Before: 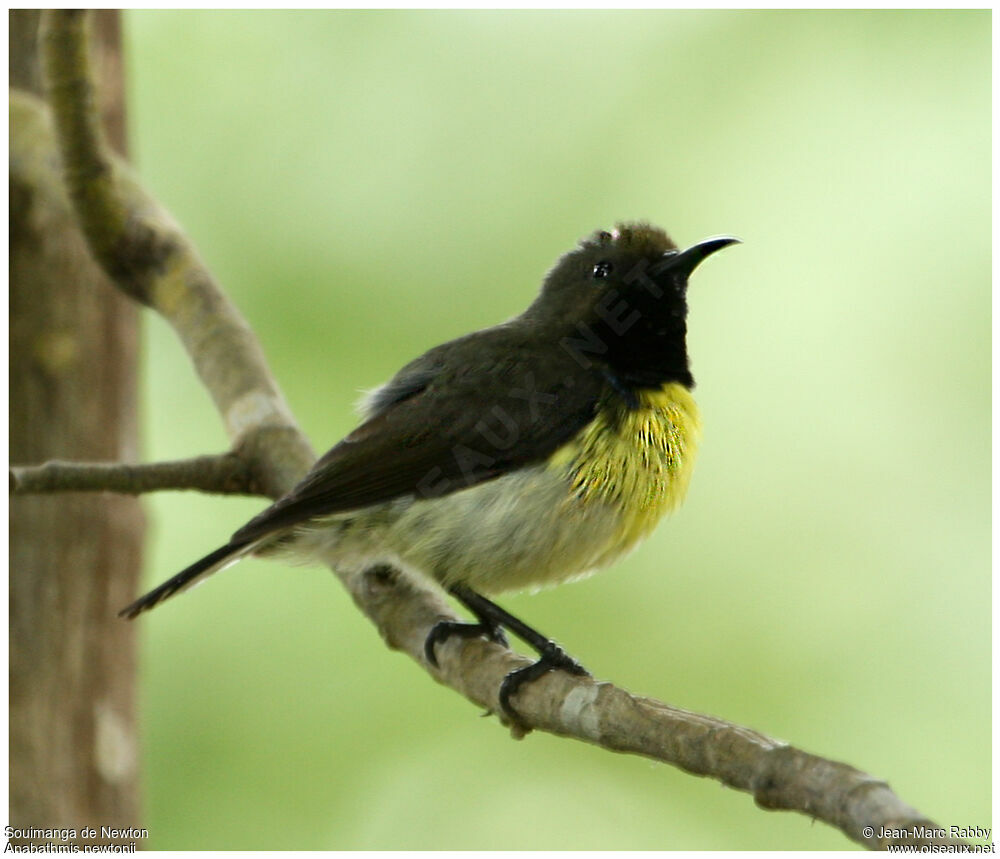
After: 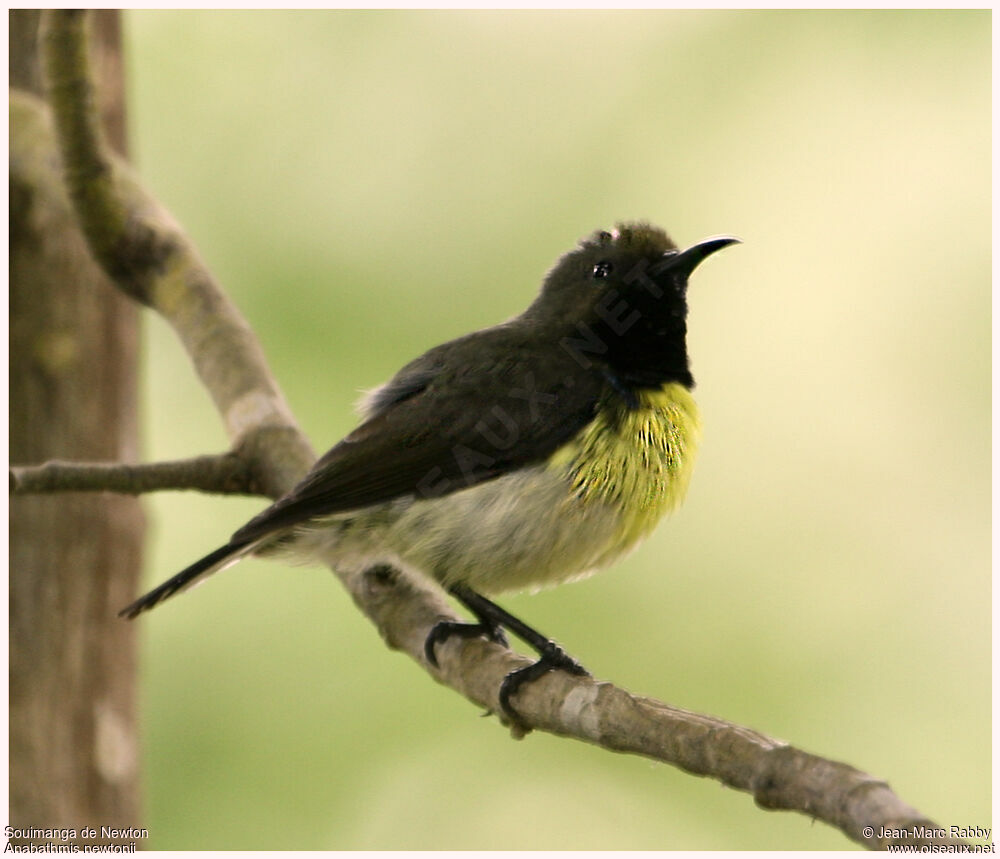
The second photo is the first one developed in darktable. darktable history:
color correction: highlights a* 14.52, highlights b* 4.84
color zones: curves: ch1 [(0.113, 0.438) (0.75, 0.5)]; ch2 [(0.12, 0.526) (0.75, 0.5)]
